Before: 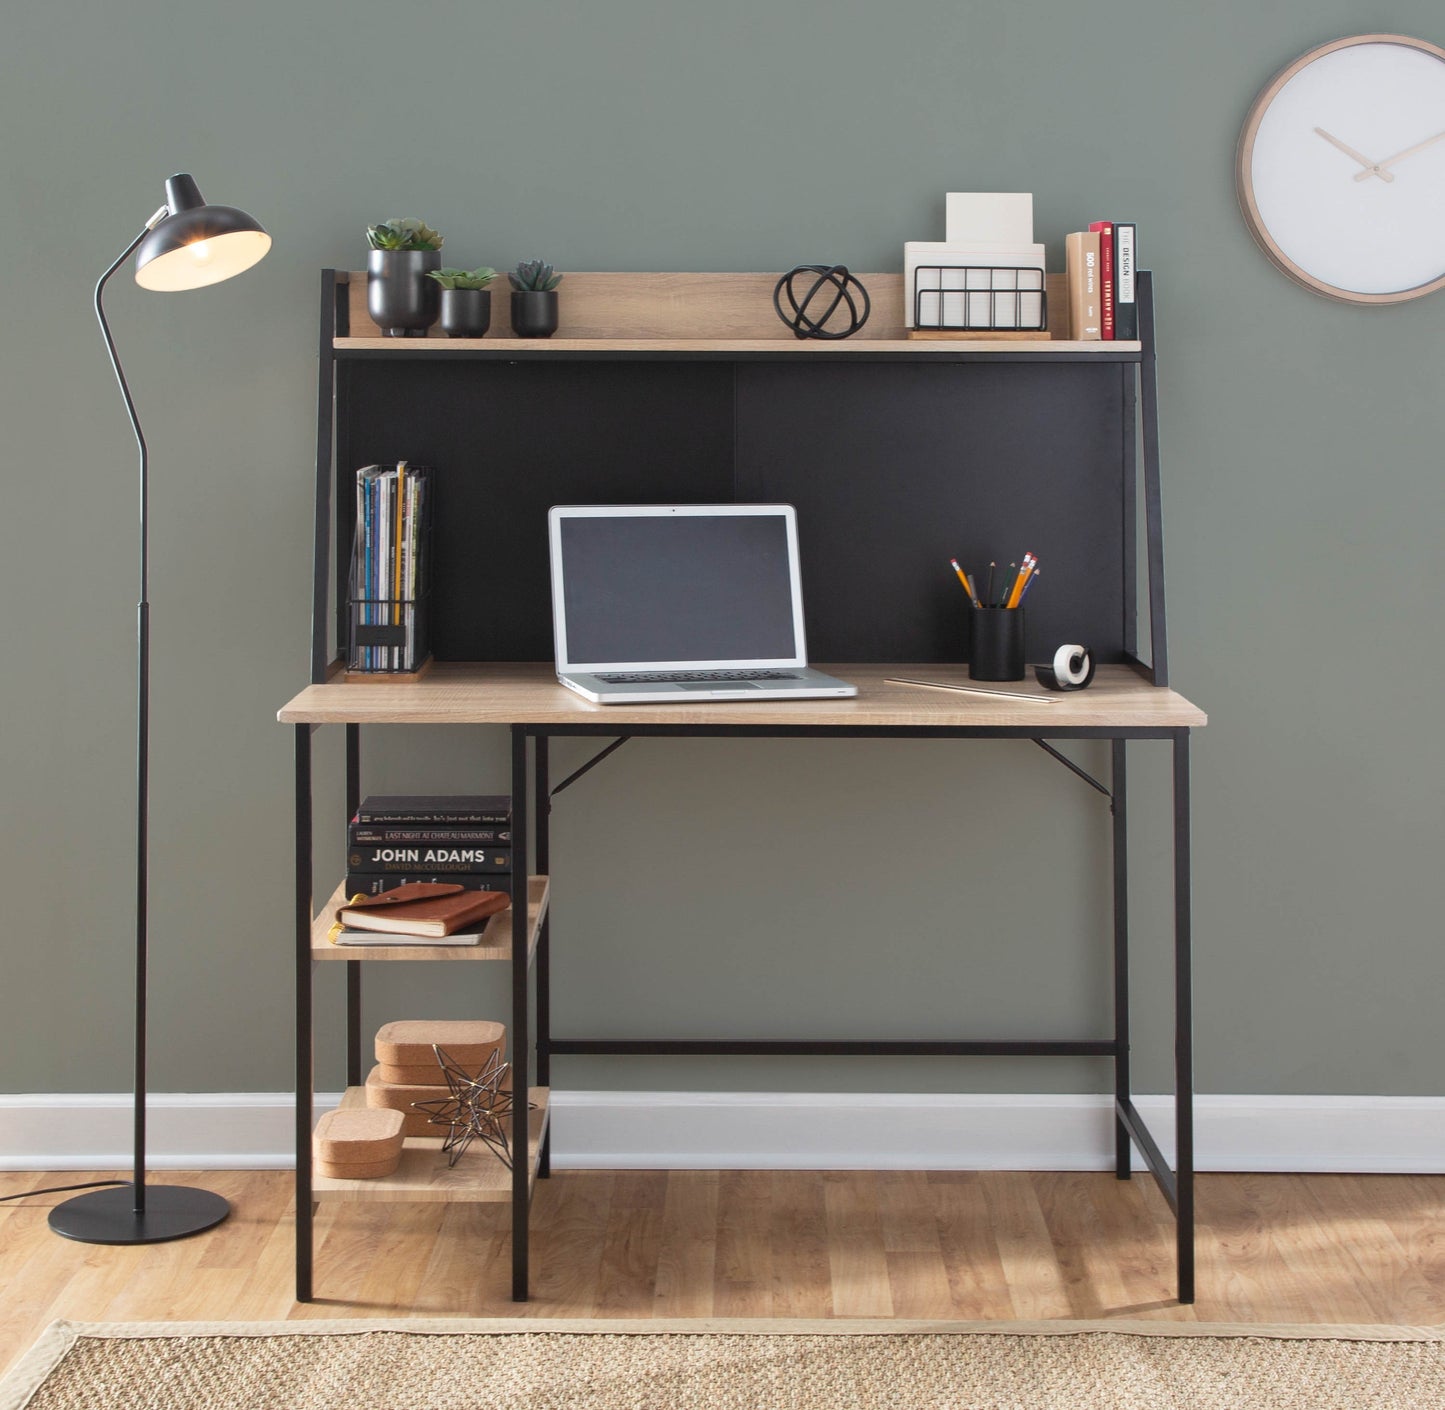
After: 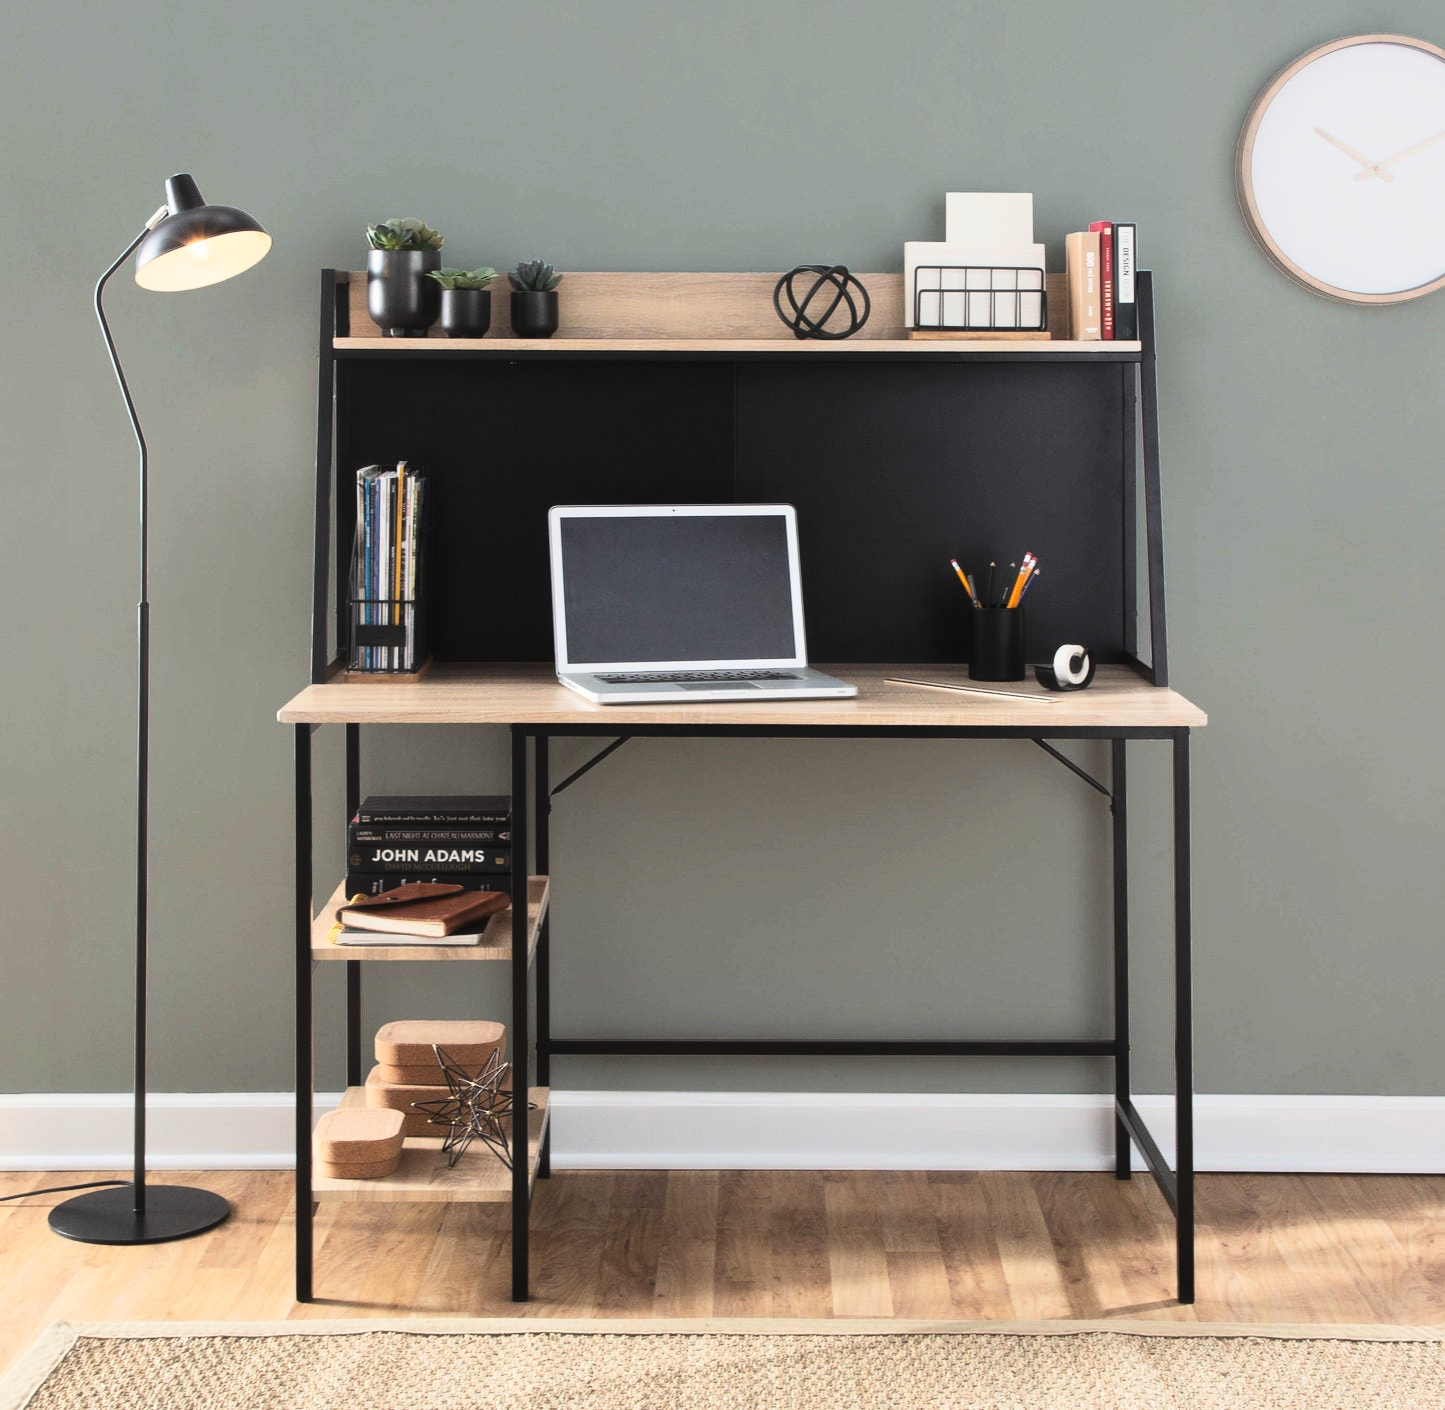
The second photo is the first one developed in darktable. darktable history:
haze removal: strength -0.1, adaptive false
tone curve: curves: ch0 [(0, 0) (0.195, 0.109) (0.751, 0.848) (1, 1)], color space Lab, linked channels, preserve colors none
